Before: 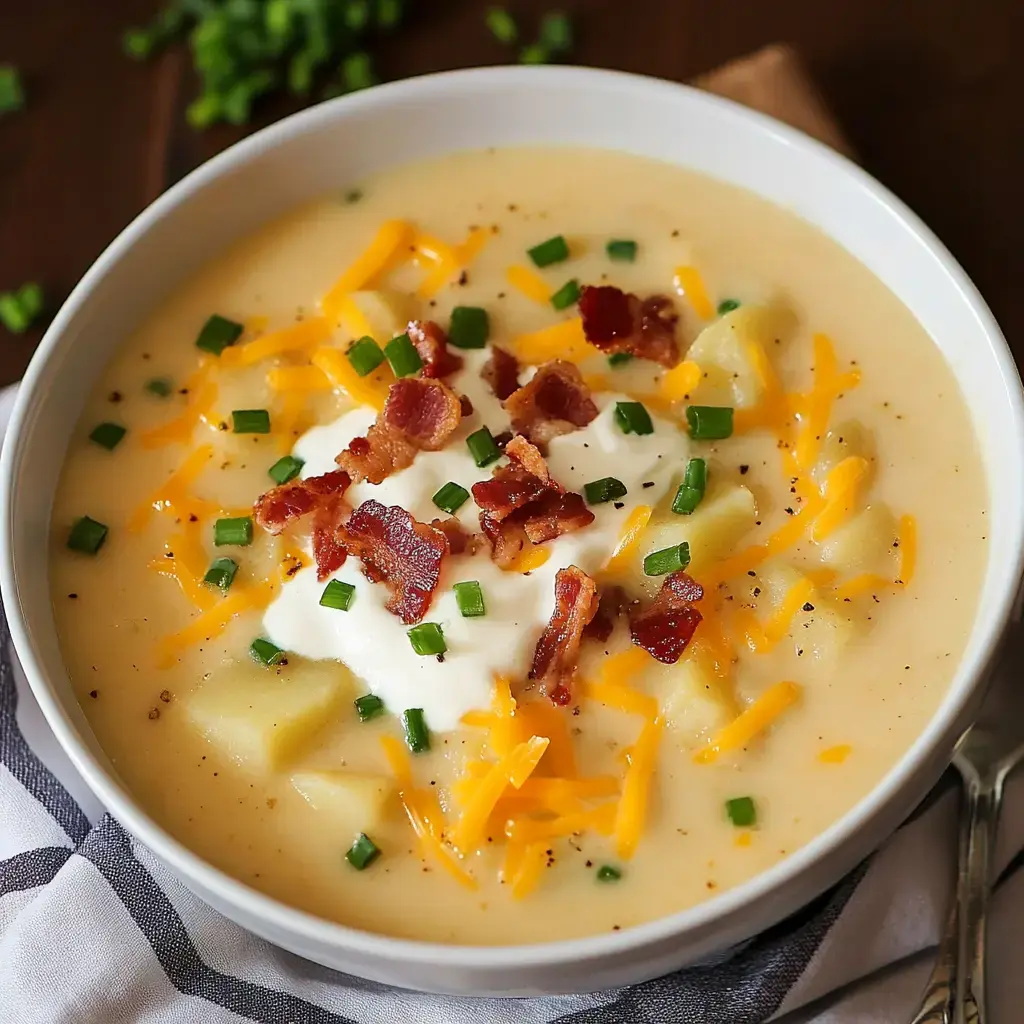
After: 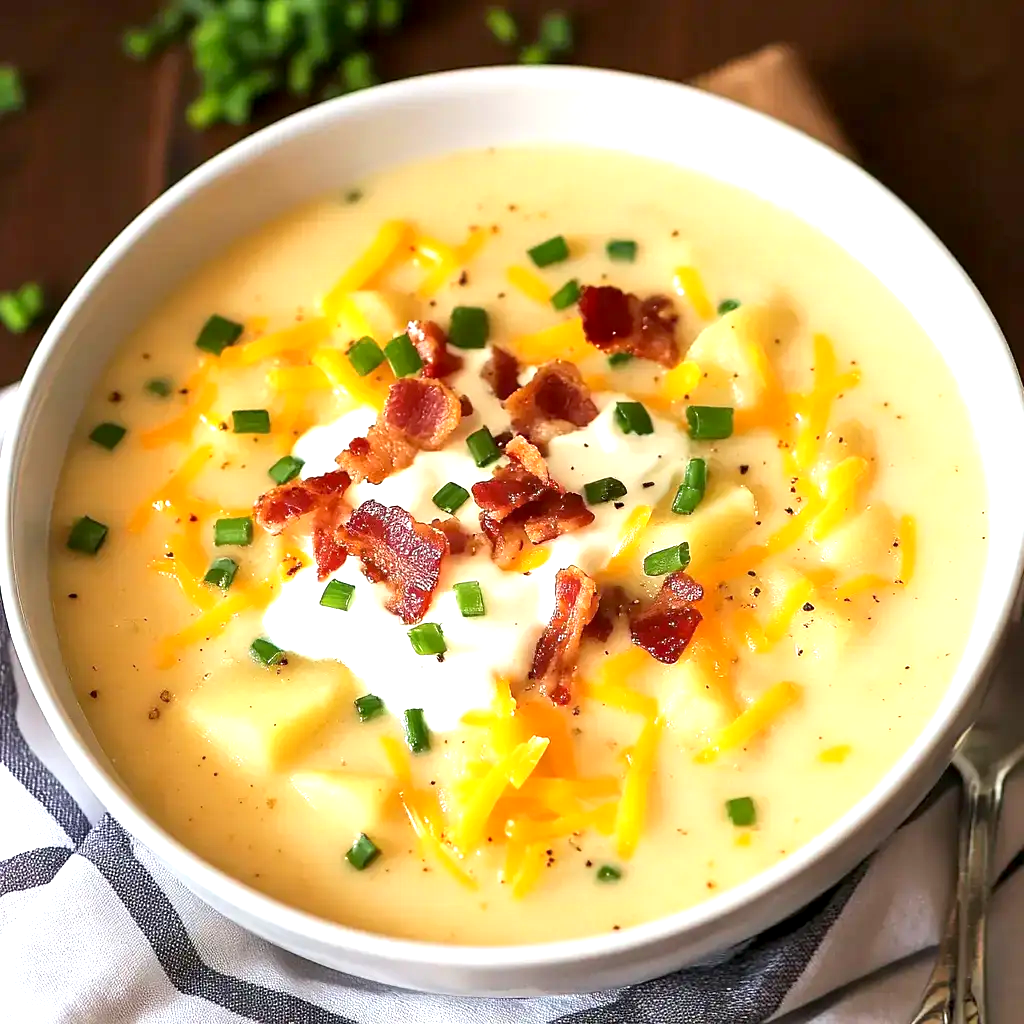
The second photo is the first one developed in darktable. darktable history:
exposure: black level correction 0.002, exposure 1 EV, compensate exposure bias true, compensate highlight preservation false
